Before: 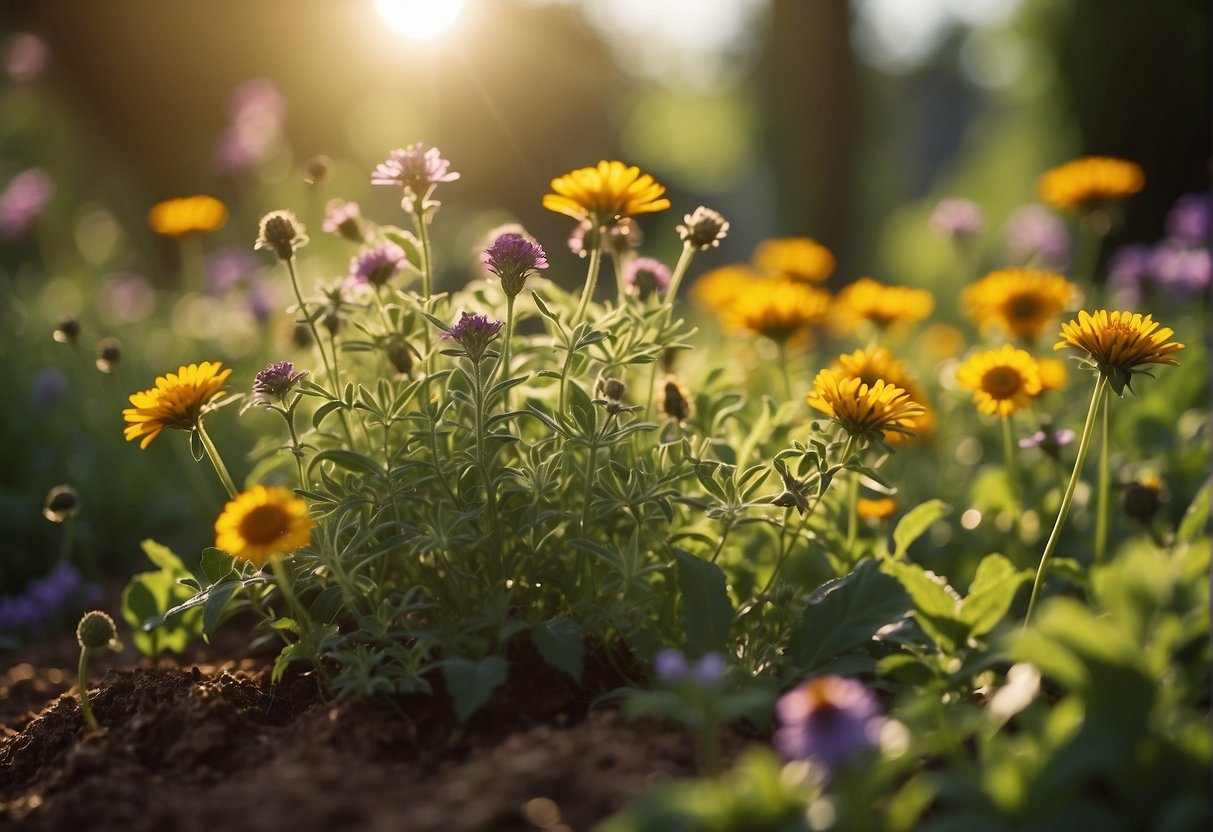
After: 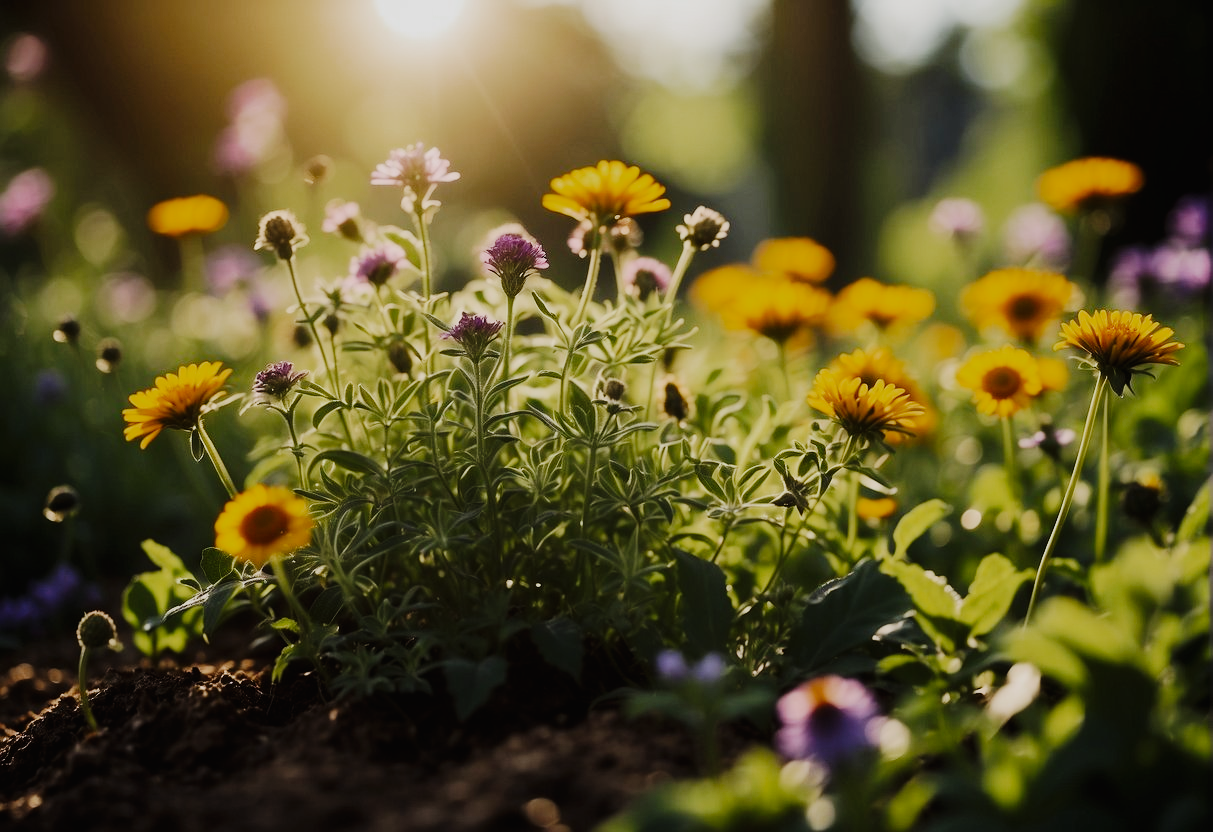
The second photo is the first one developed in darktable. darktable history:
color zones: curves: ch0 [(0, 0.444) (0.143, 0.442) (0.286, 0.441) (0.429, 0.441) (0.571, 0.441) (0.714, 0.441) (0.857, 0.442) (1, 0.444)]
tone curve: curves: ch0 [(0, 0) (0.003, 0.009) (0.011, 0.013) (0.025, 0.022) (0.044, 0.039) (0.069, 0.055) (0.1, 0.077) (0.136, 0.113) (0.177, 0.158) (0.224, 0.213) (0.277, 0.289) (0.335, 0.367) (0.399, 0.451) (0.468, 0.532) (0.543, 0.615) (0.623, 0.696) (0.709, 0.755) (0.801, 0.818) (0.898, 0.893) (1, 1)], preserve colors none
filmic rgb: black relative exposure -7.5 EV, white relative exposure 5 EV, hardness 3.31, contrast 1.3, contrast in shadows safe
